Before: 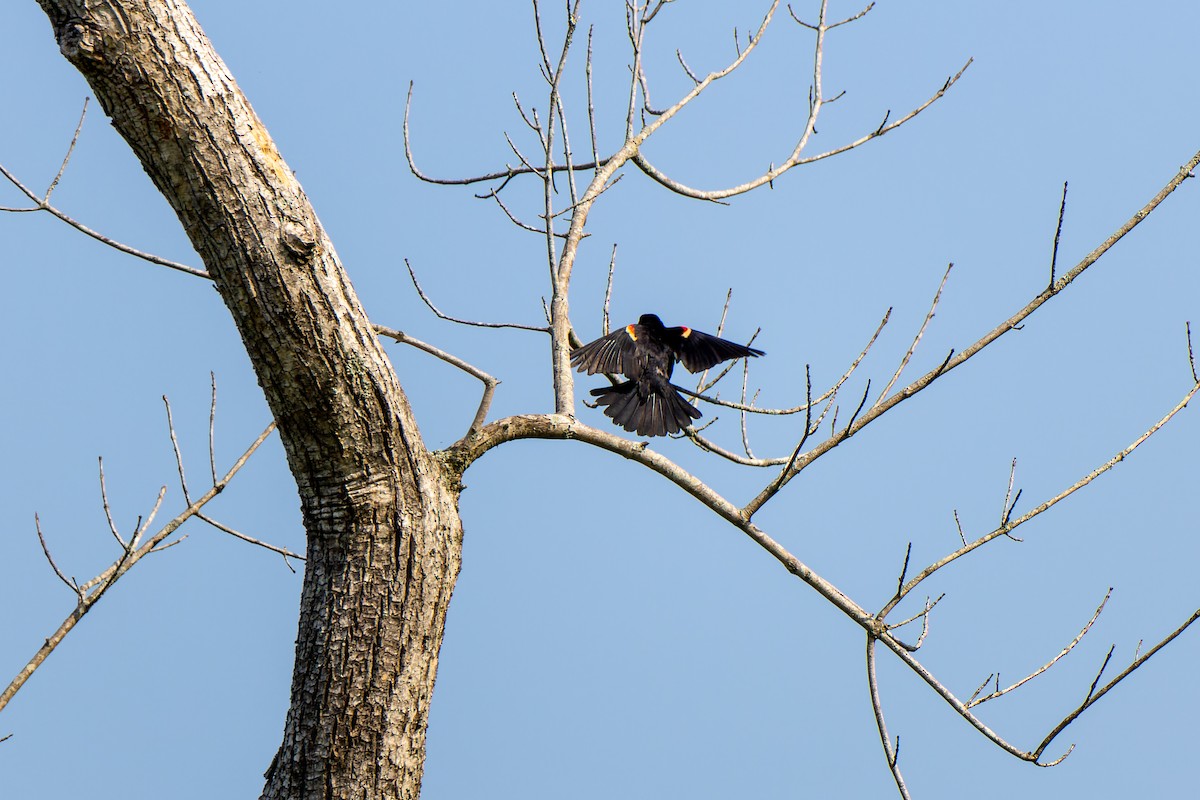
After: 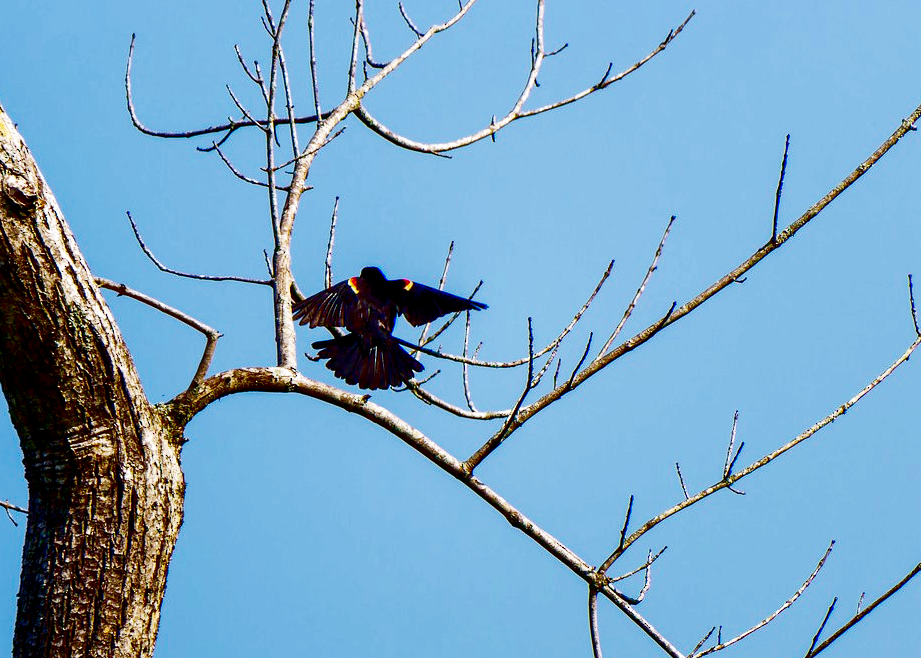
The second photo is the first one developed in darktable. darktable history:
exposure: exposure -0.019 EV, compensate exposure bias true, compensate highlight preservation false
local contrast: mode bilateral grid, contrast 20, coarseness 50, detail 119%, midtone range 0.2
color calibration: illuminant as shot in camera, x 0.358, y 0.373, temperature 4628.91 K
crop: left 23.216%, top 5.923%, bottom 11.804%
base curve: curves: ch0 [(0, 0) (0.028, 0.03) (0.121, 0.232) (0.46, 0.748) (0.859, 0.968) (1, 1)], preserve colors none
contrast brightness saturation: brightness -0.984, saturation 0.991
levels: mode automatic, levels [0.246, 0.256, 0.506]
